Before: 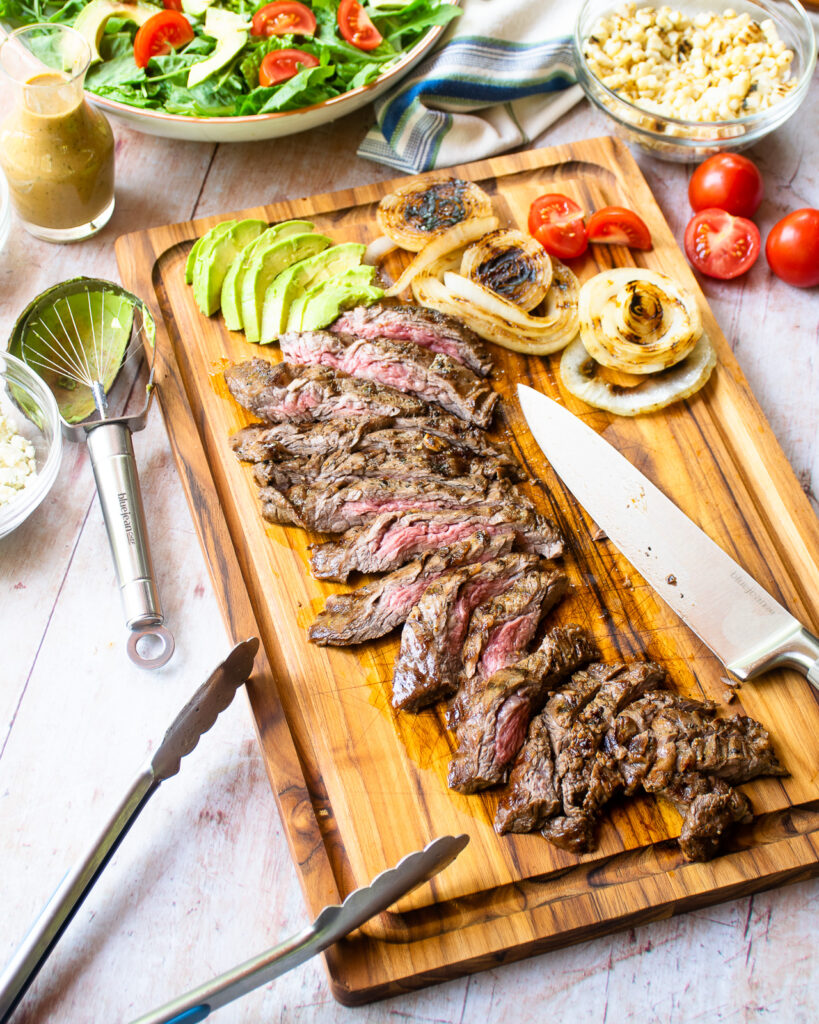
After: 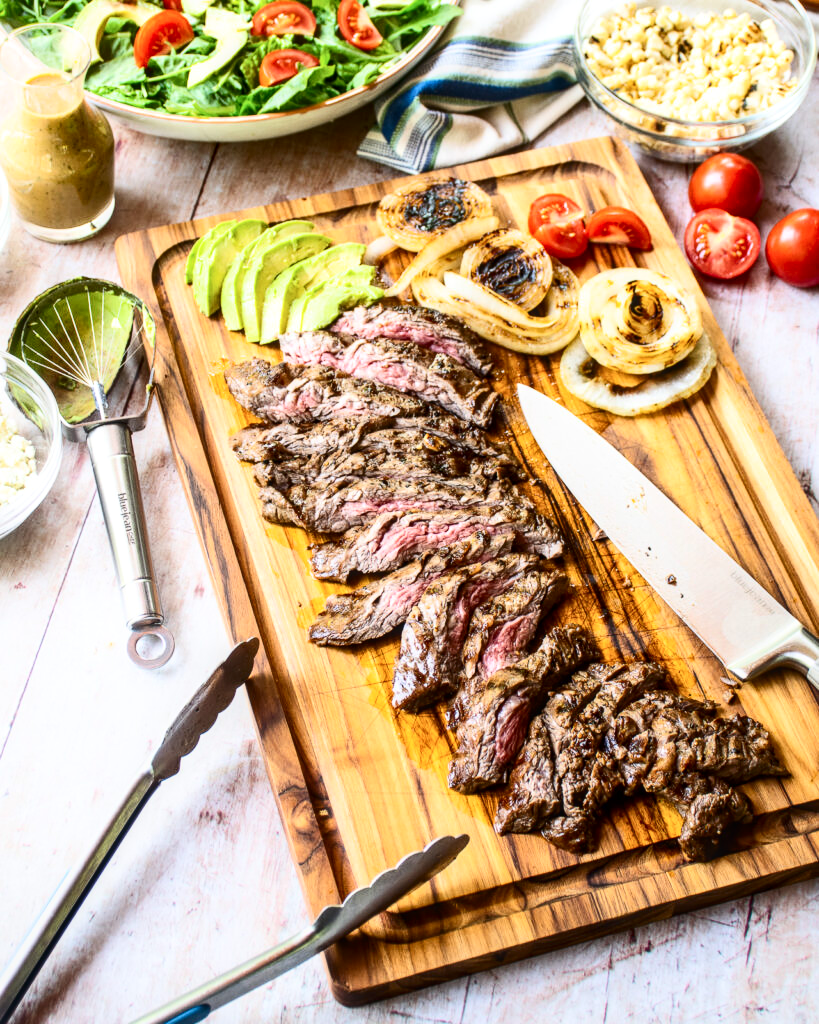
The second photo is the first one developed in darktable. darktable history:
tone equalizer: on, module defaults
local contrast: on, module defaults
contrast brightness saturation: contrast 0.28
